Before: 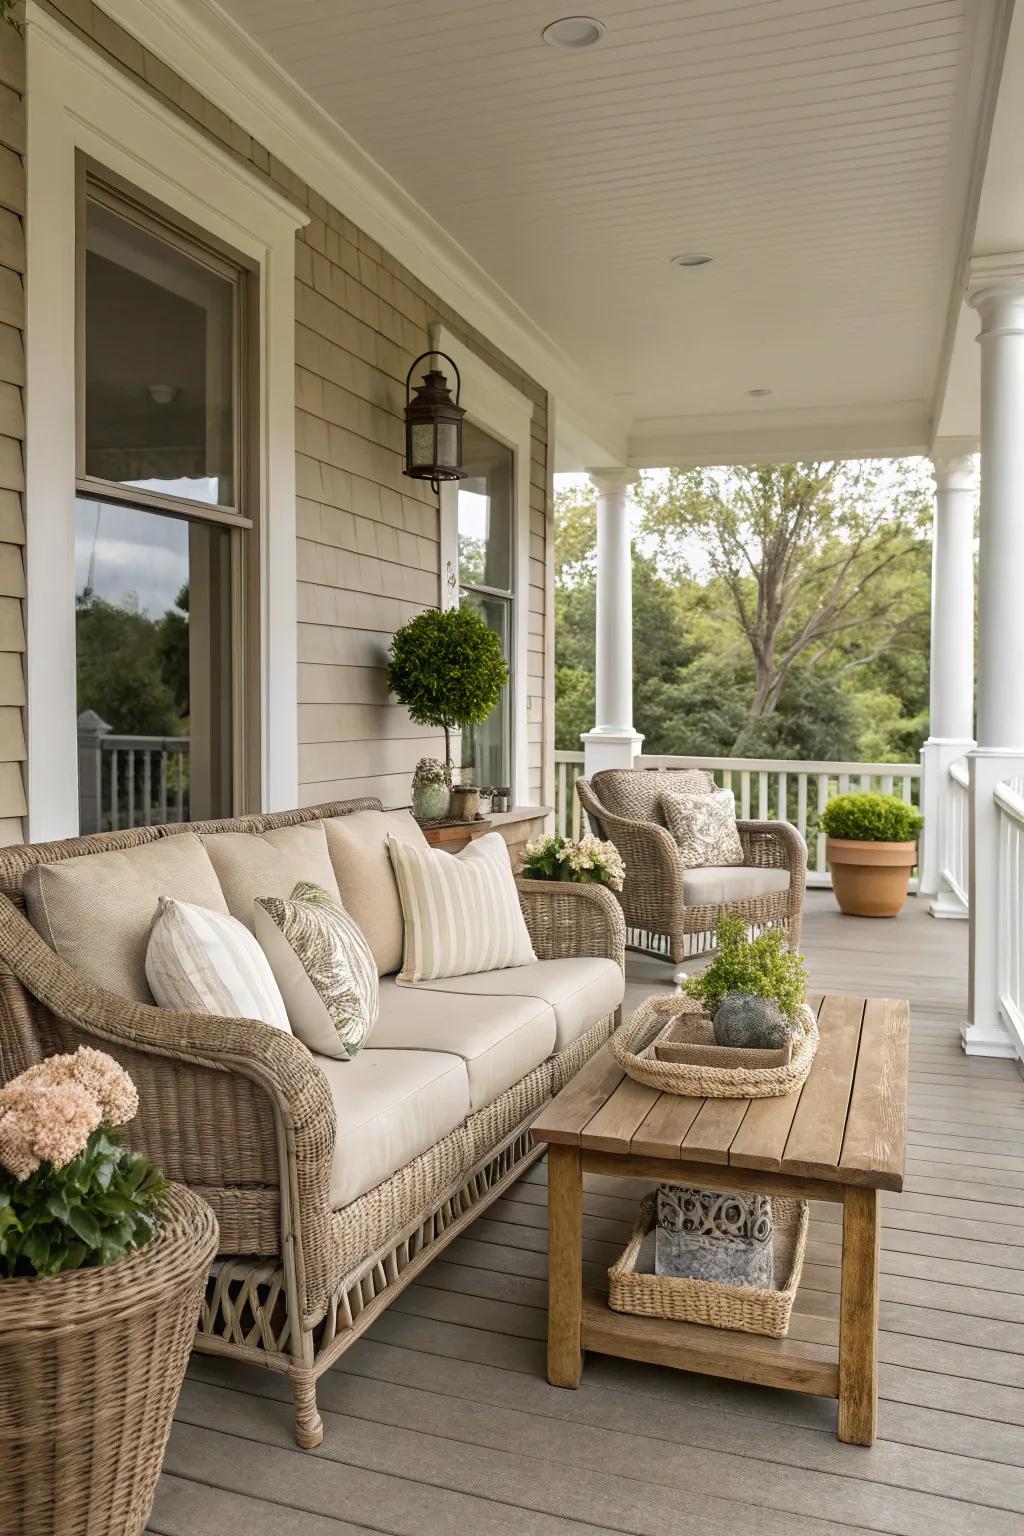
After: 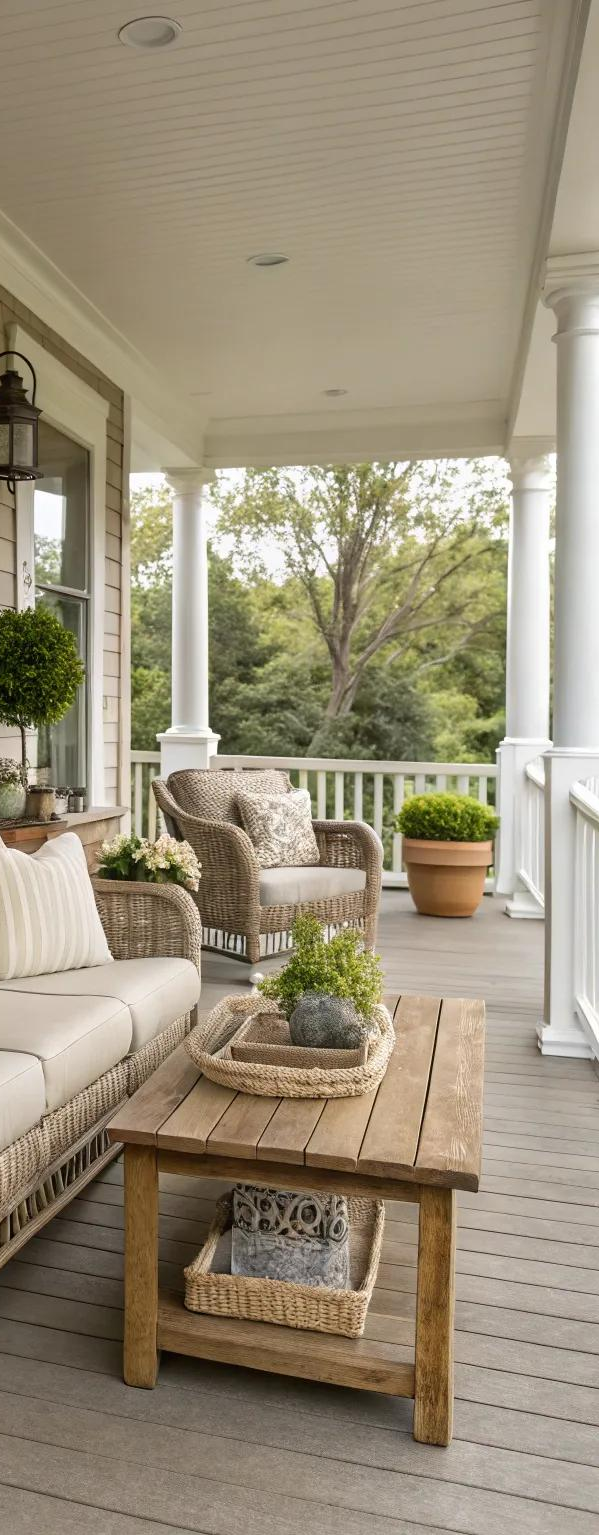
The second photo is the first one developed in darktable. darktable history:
crop: left 41.495%
